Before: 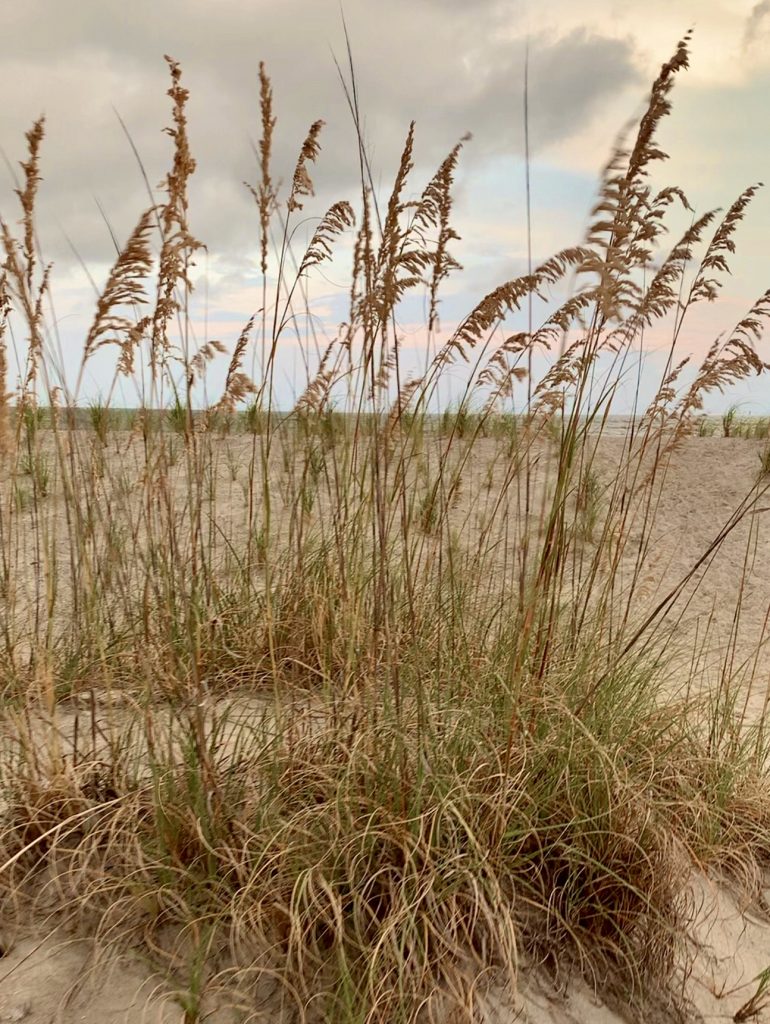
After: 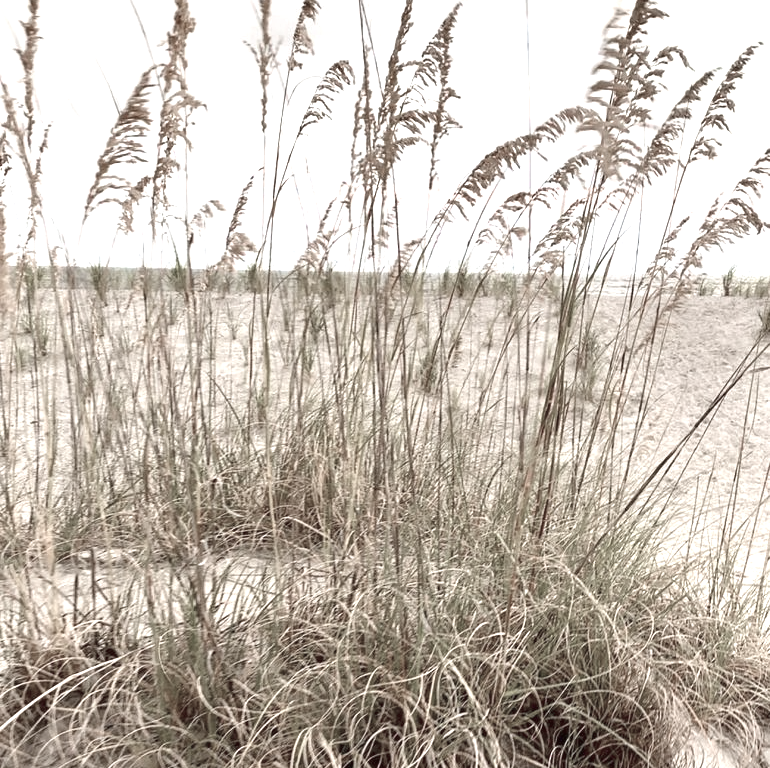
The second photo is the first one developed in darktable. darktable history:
exposure: black level correction 0, exposure 1.2 EV, compensate highlight preservation false
white balance: red 1.009, blue 1.027
color zones: curves: ch1 [(0, 0.34) (0.143, 0.164) (0.286, 0.152) (0.429, 0.176) (0.571, 0.173) (0.714, 0.188) (0.857, 0.199) (1, 0.34)]
crop: top 13.819%, bottom 11.169%
